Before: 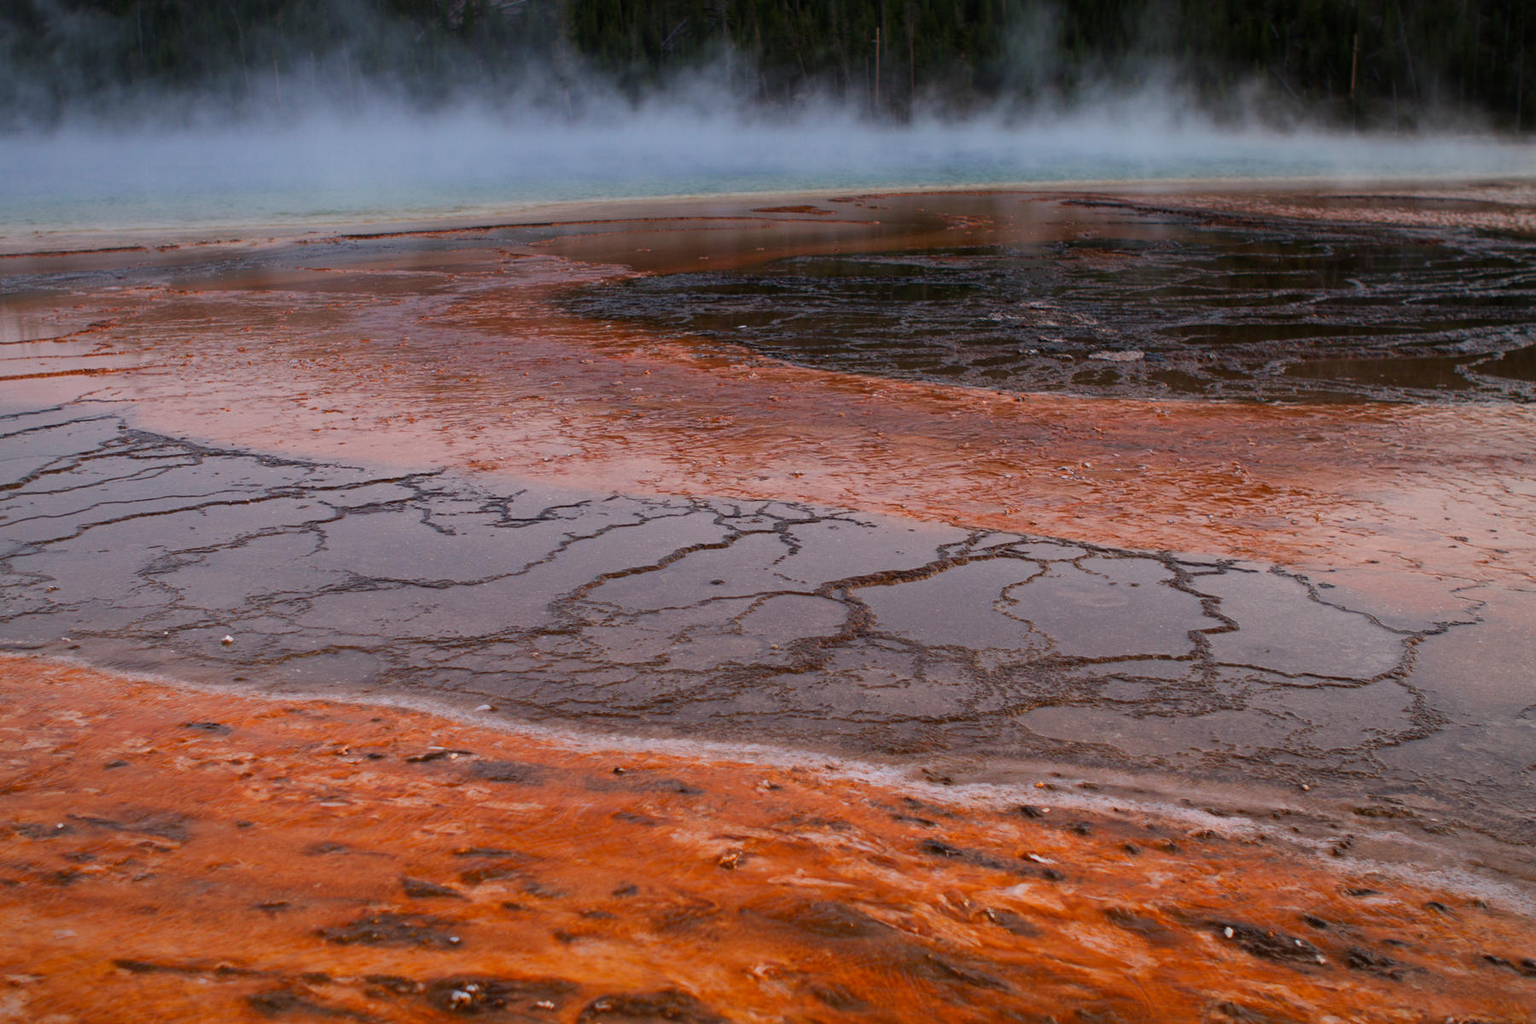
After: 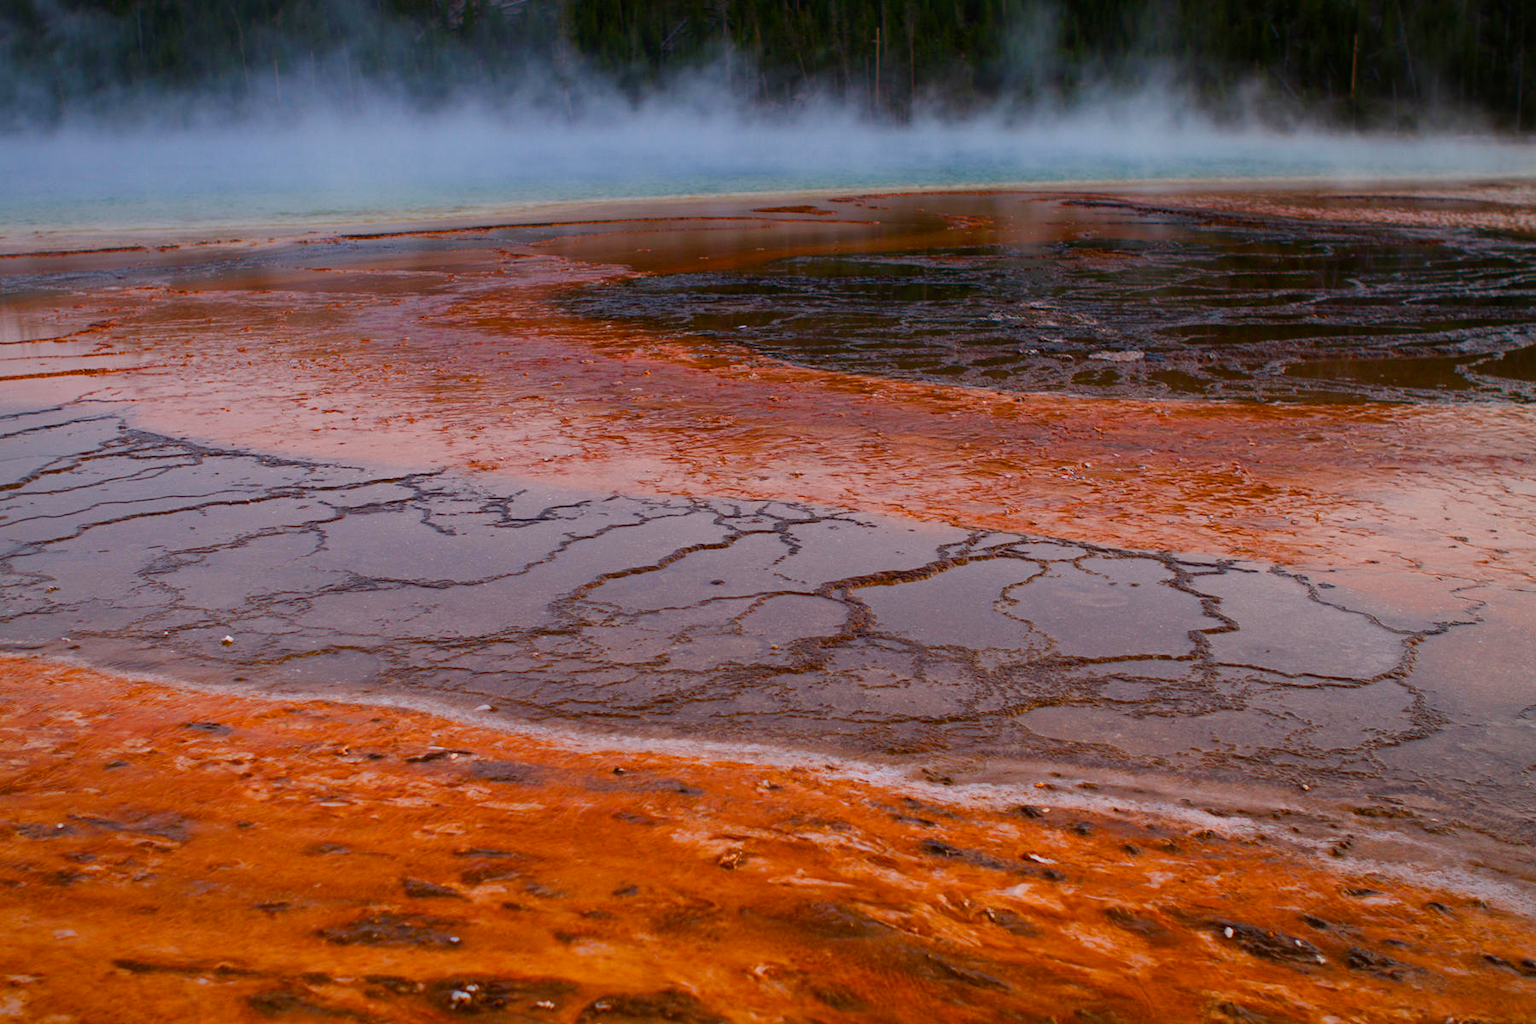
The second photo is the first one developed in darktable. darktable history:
color balance rgb: perceptual saturation grading › global saturation 20%, perceptual saturation grading › highlights -25.125%, perceptual saturation grading › shadows 49.904%, global vibrance 20%
